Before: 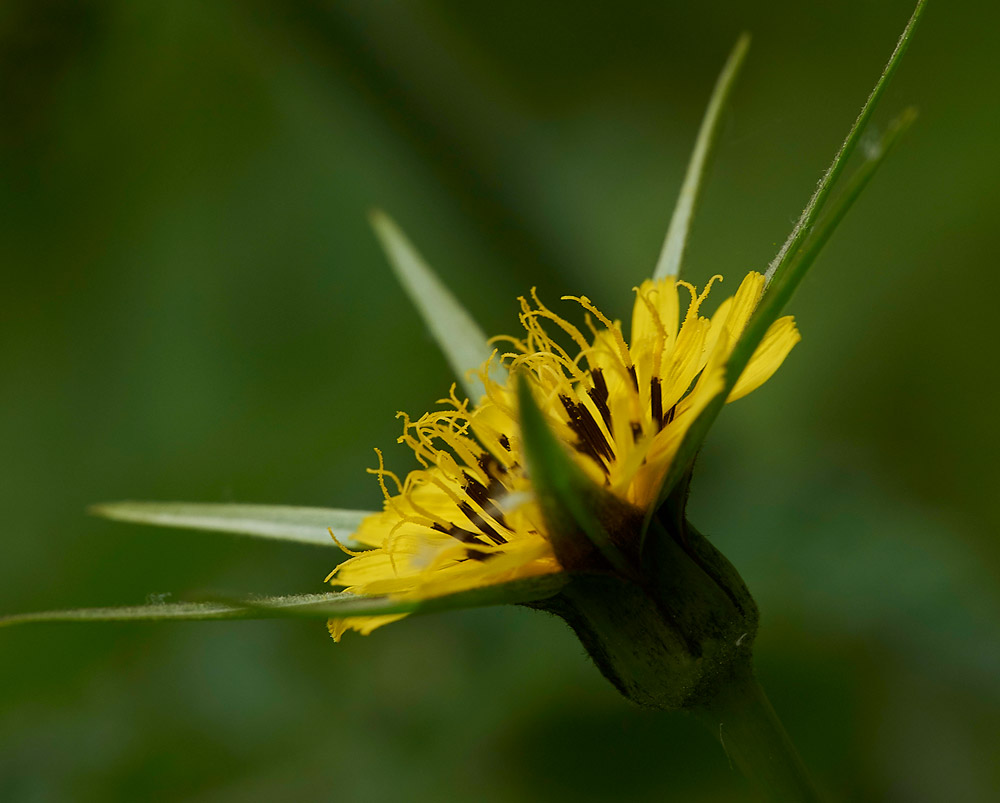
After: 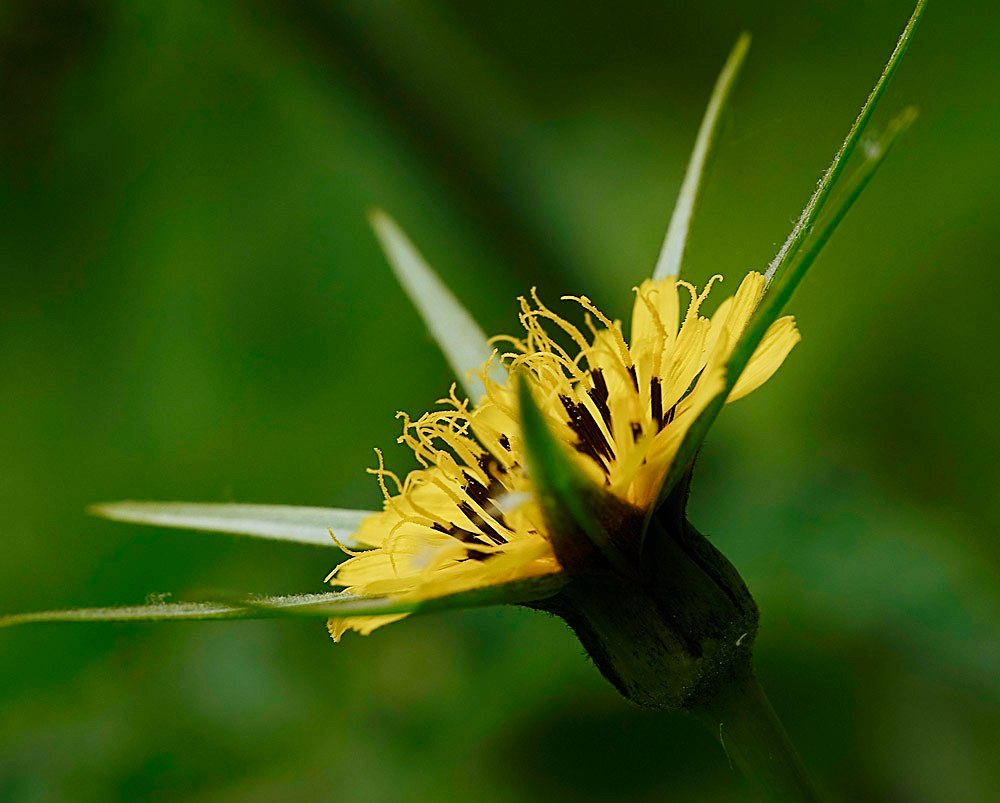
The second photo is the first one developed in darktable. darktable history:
sharpen: on, module defaults
tone curve: curves: ch0 [(0, 0) (0.003, 0.002) (0.011, 0.007) (0.025, 0.016) (0.044, 0.027) (0.069, 0.045) (0.1, 0.077) (0.136, 0.114) (0.177, 0.166) (0.224, 0.241) (0.277, 0.328) (0.335, 0.413) (0.399, 0.498) (0.468, 0.572) (0.543, 0.638) (0.623, 0.711) (0.709, 0.786) (0.801, 0.853) (0.898, 0.929) (1, 1)], preserve colors none
color correction: highlights a* -0.137, highlights b* -5.91, shadows a* -0.137, shadows b* -0.137
